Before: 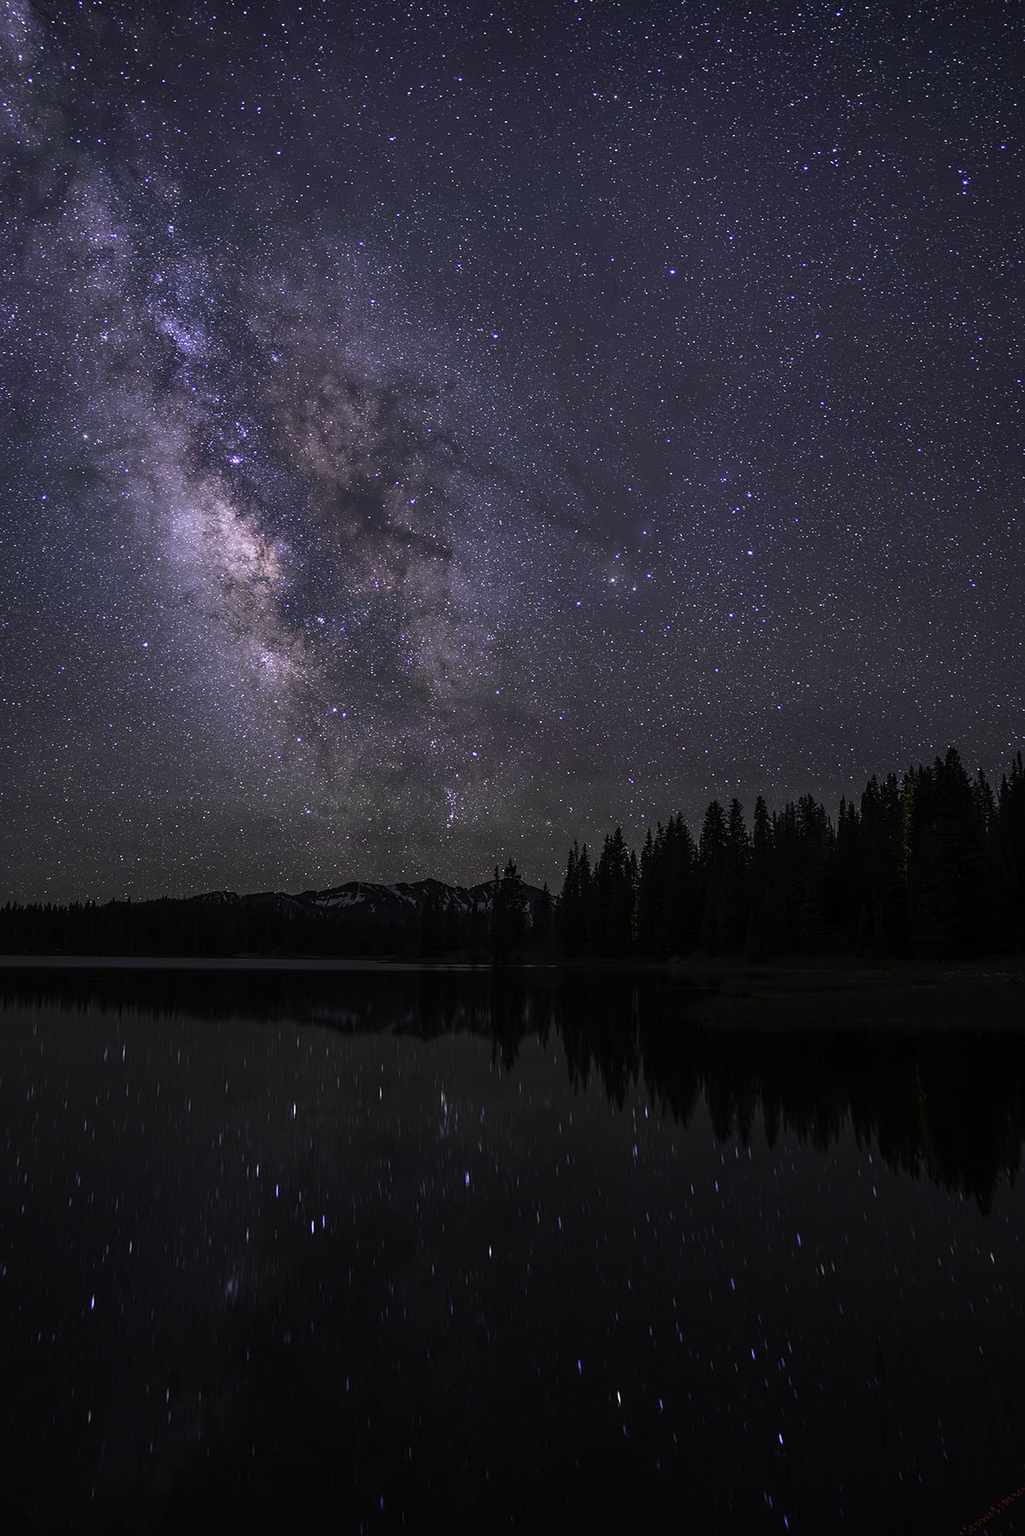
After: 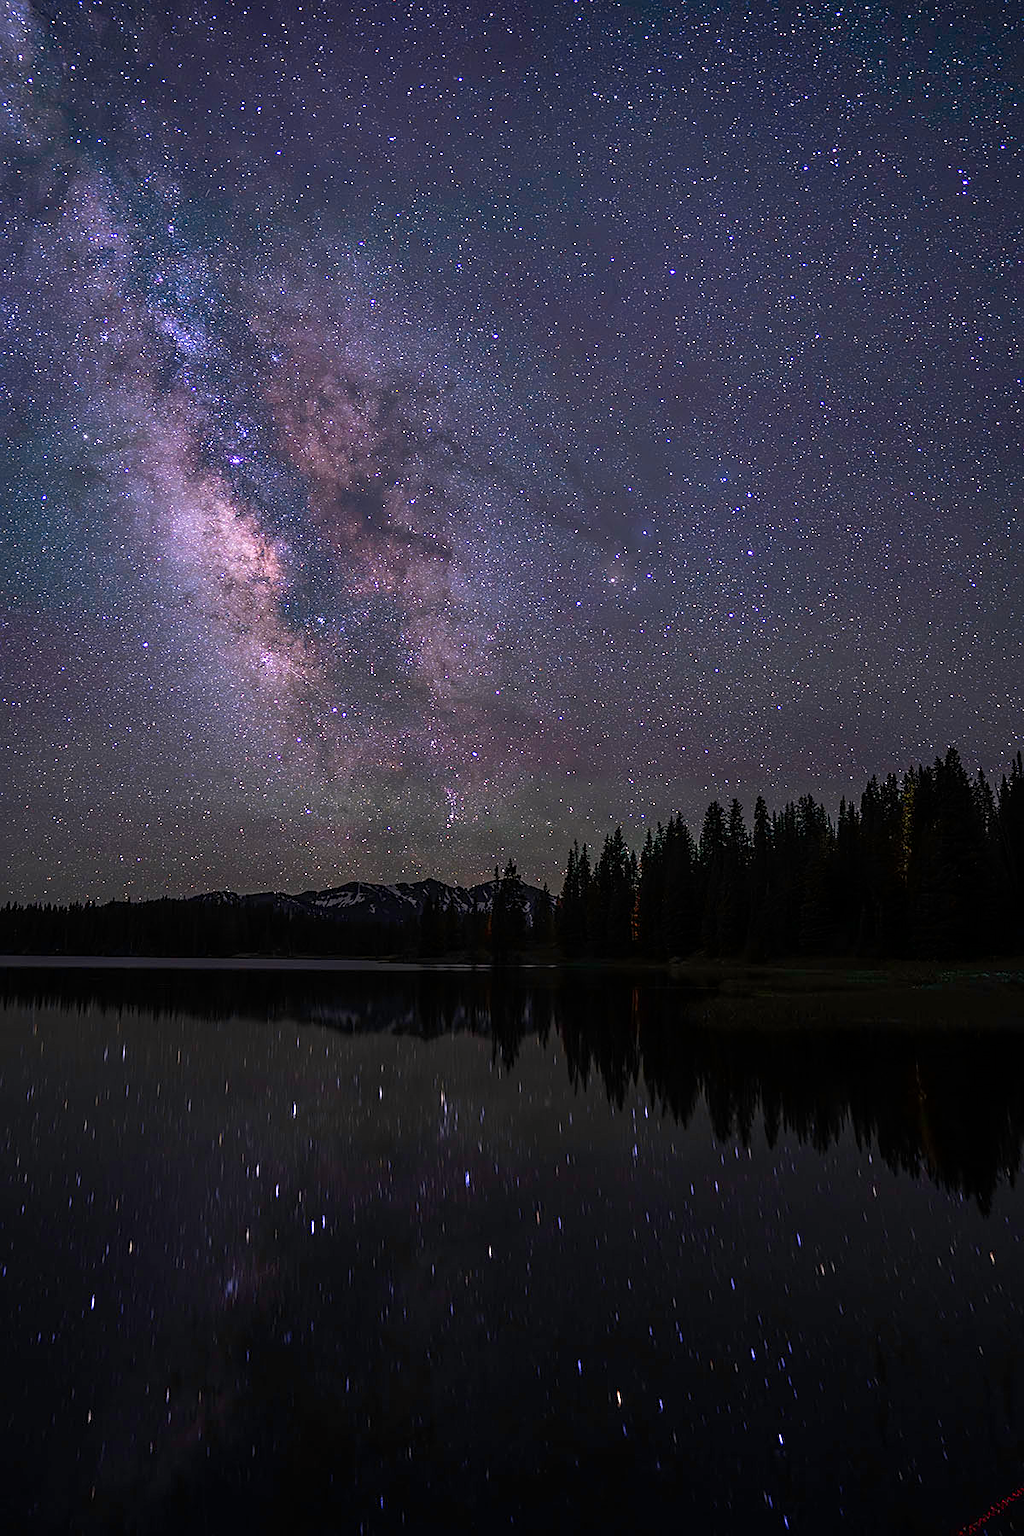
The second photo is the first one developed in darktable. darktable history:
color correction: highlights a* 3.22, highlights b* 1.93, saturation 1.19
sharpen: on, module defaults
